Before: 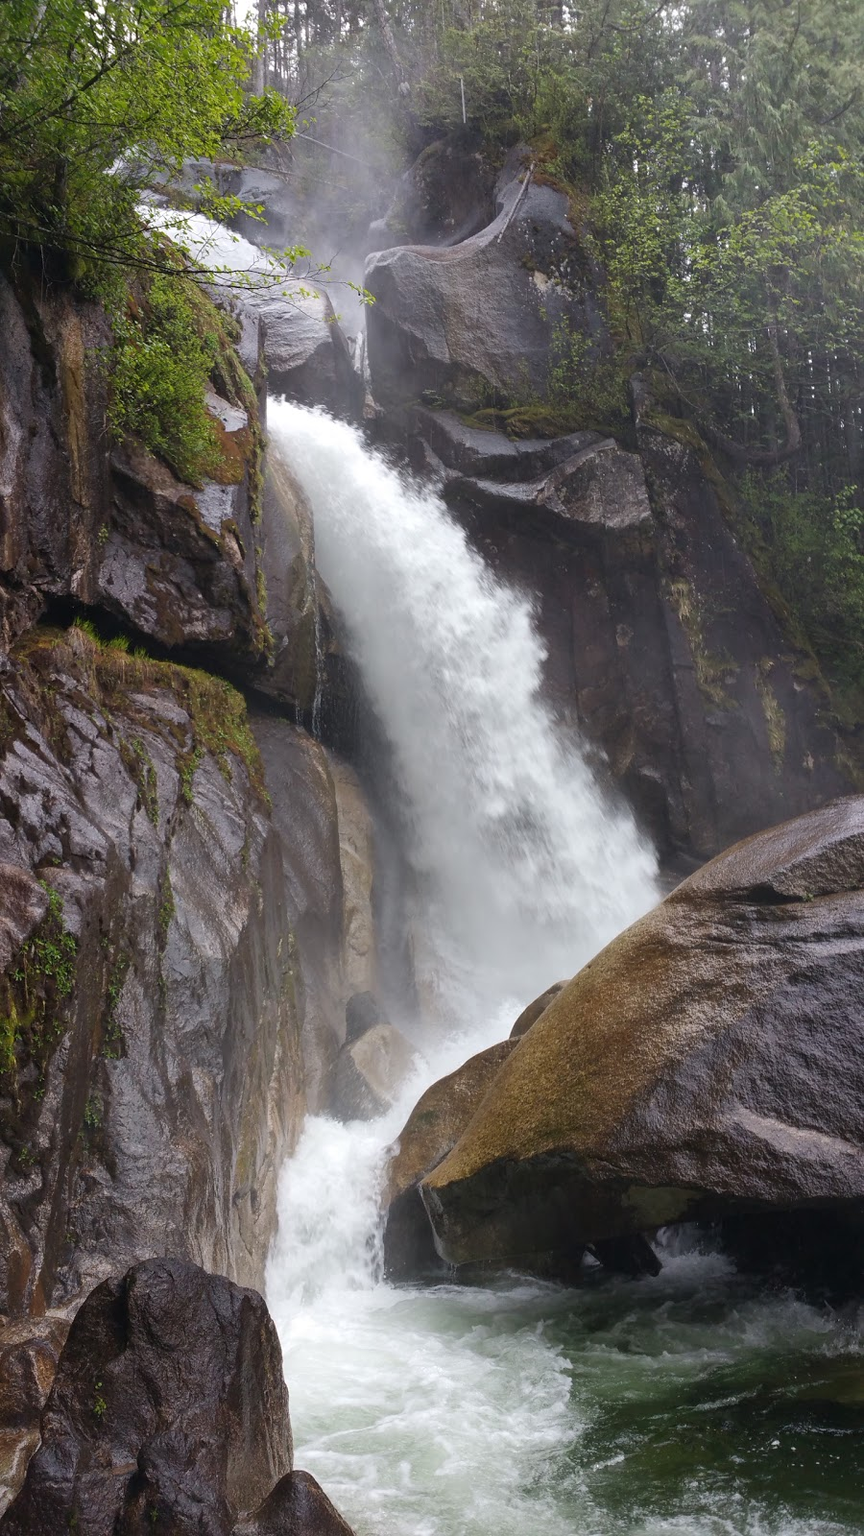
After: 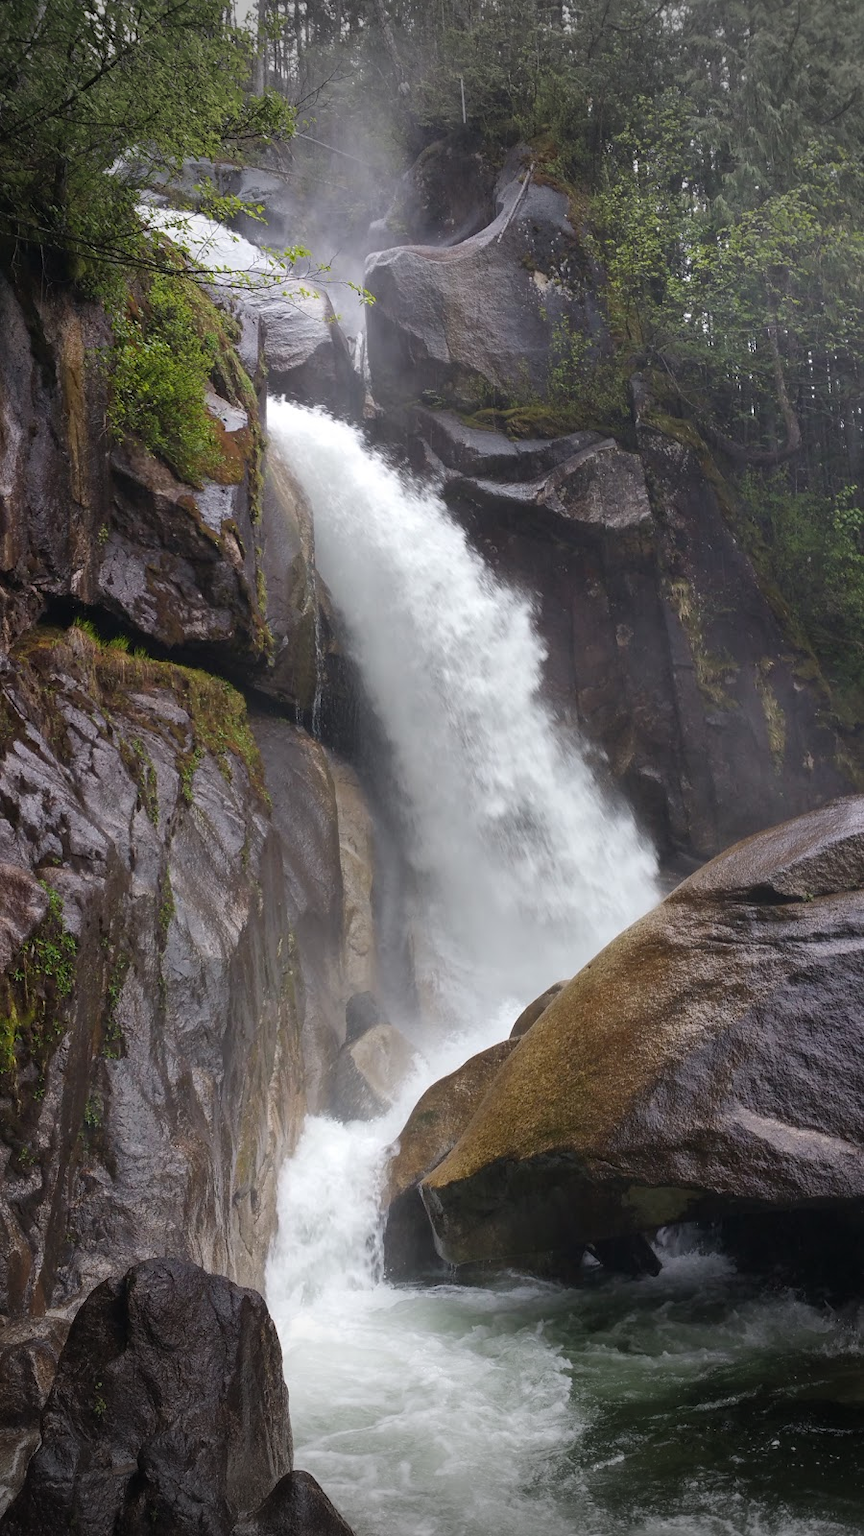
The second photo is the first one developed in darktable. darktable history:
vignetting: fall-off start 68.06%, fall-off radius 29.61%, width/height ratio 0.996, shape 0.858
exposure: compensate highlight preservation false
